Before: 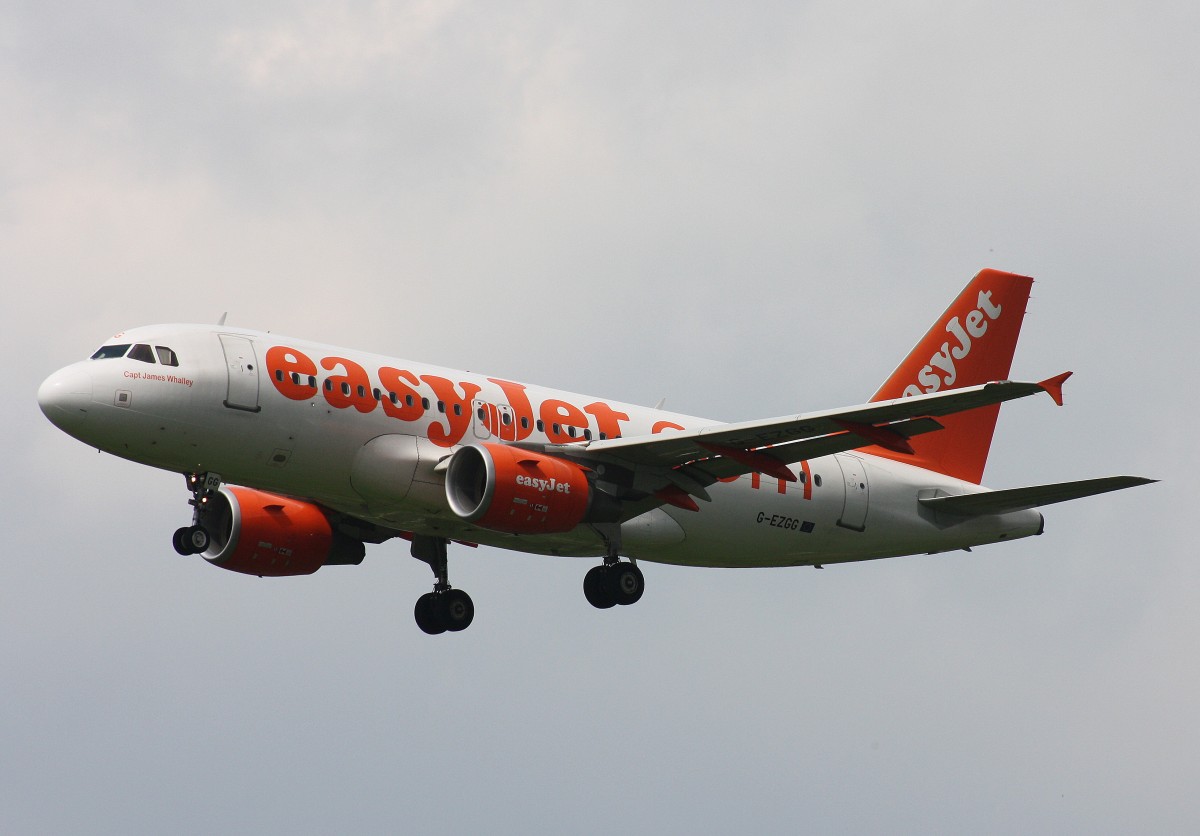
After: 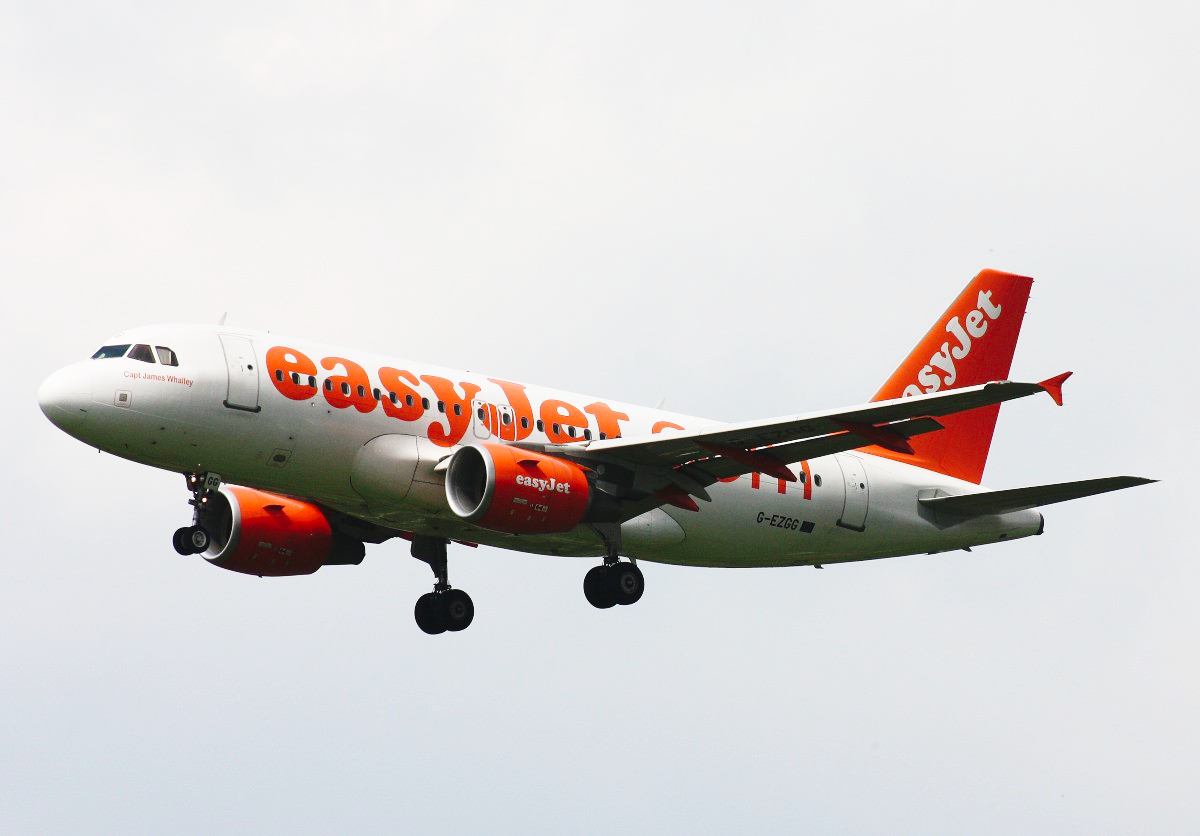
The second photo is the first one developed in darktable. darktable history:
exposure: black level correction -0.001, exposure 0.08 EV, compensate highlight preservation false
base curve: curves: ch0 [(0, 0) (0.028, 0.03) (0.121, 0.232) (0.46, 0.748) (0.859, 0.968) (1, 1)], preserve colors none
